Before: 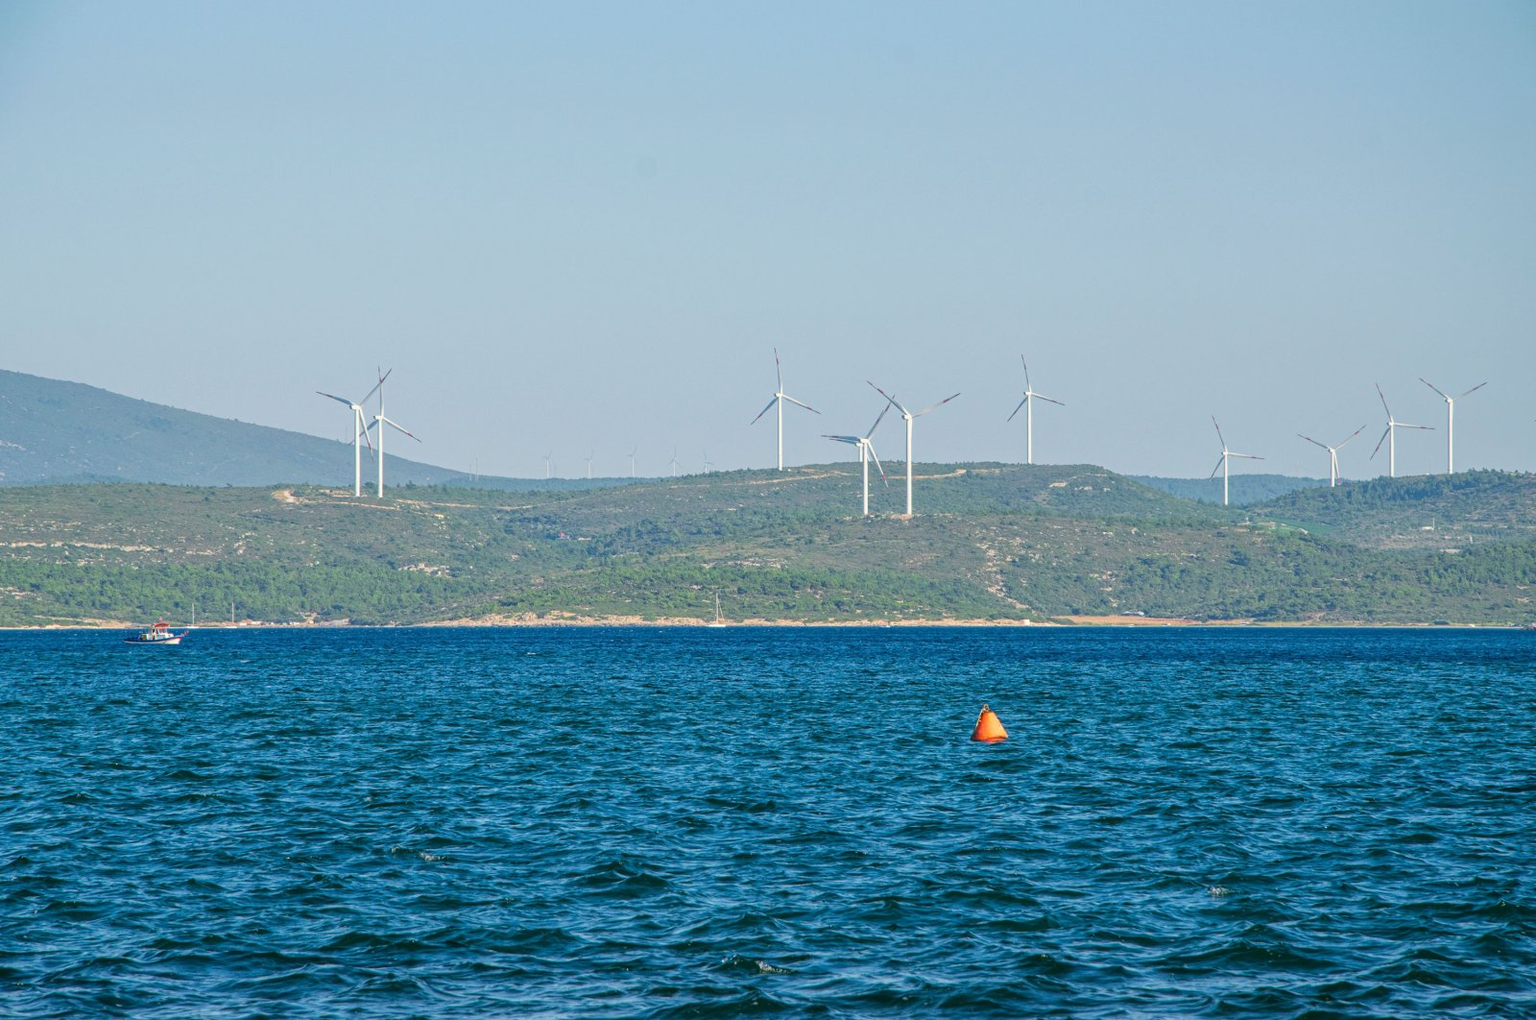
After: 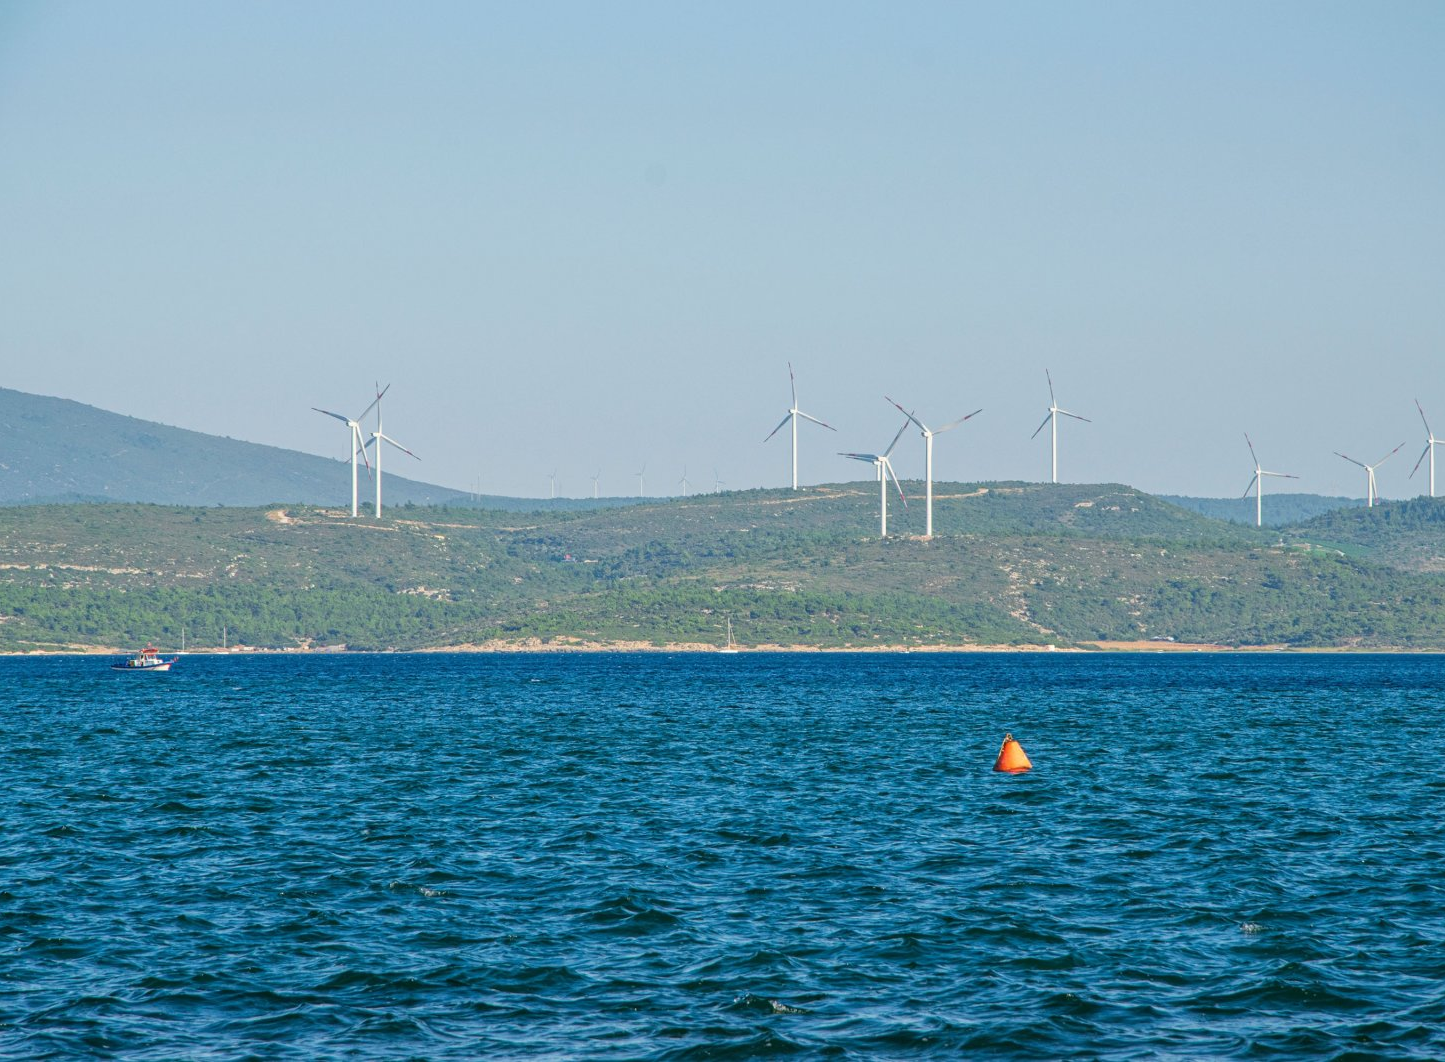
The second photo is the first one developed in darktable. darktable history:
crop and rotate: left 1.163%, right 8.493%
